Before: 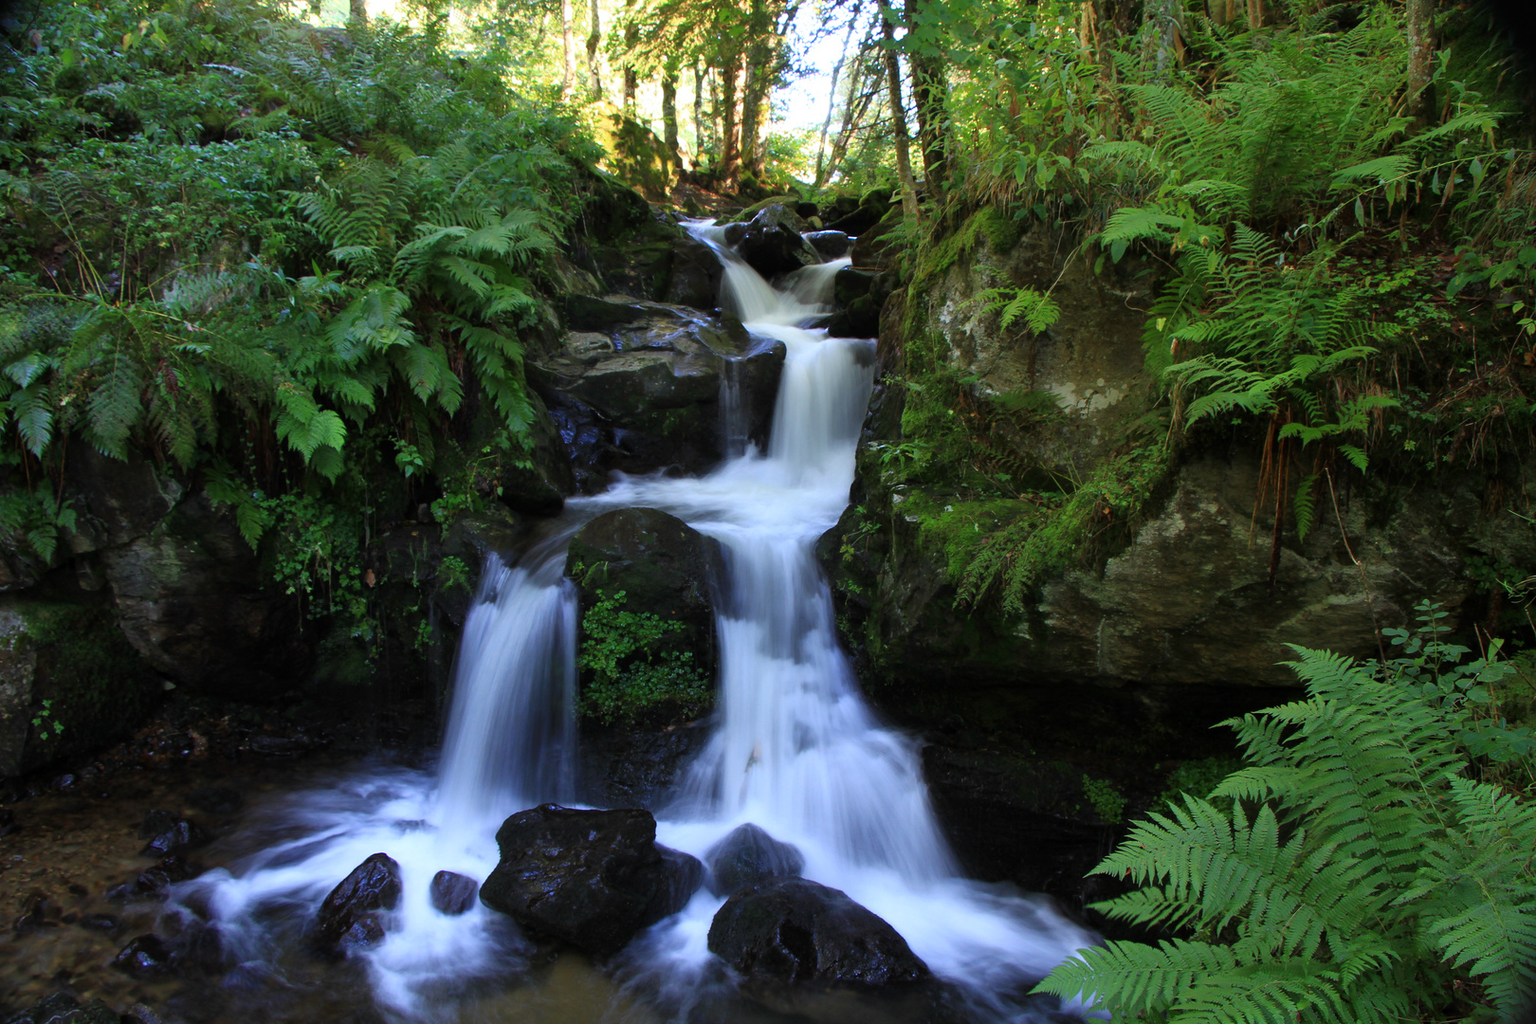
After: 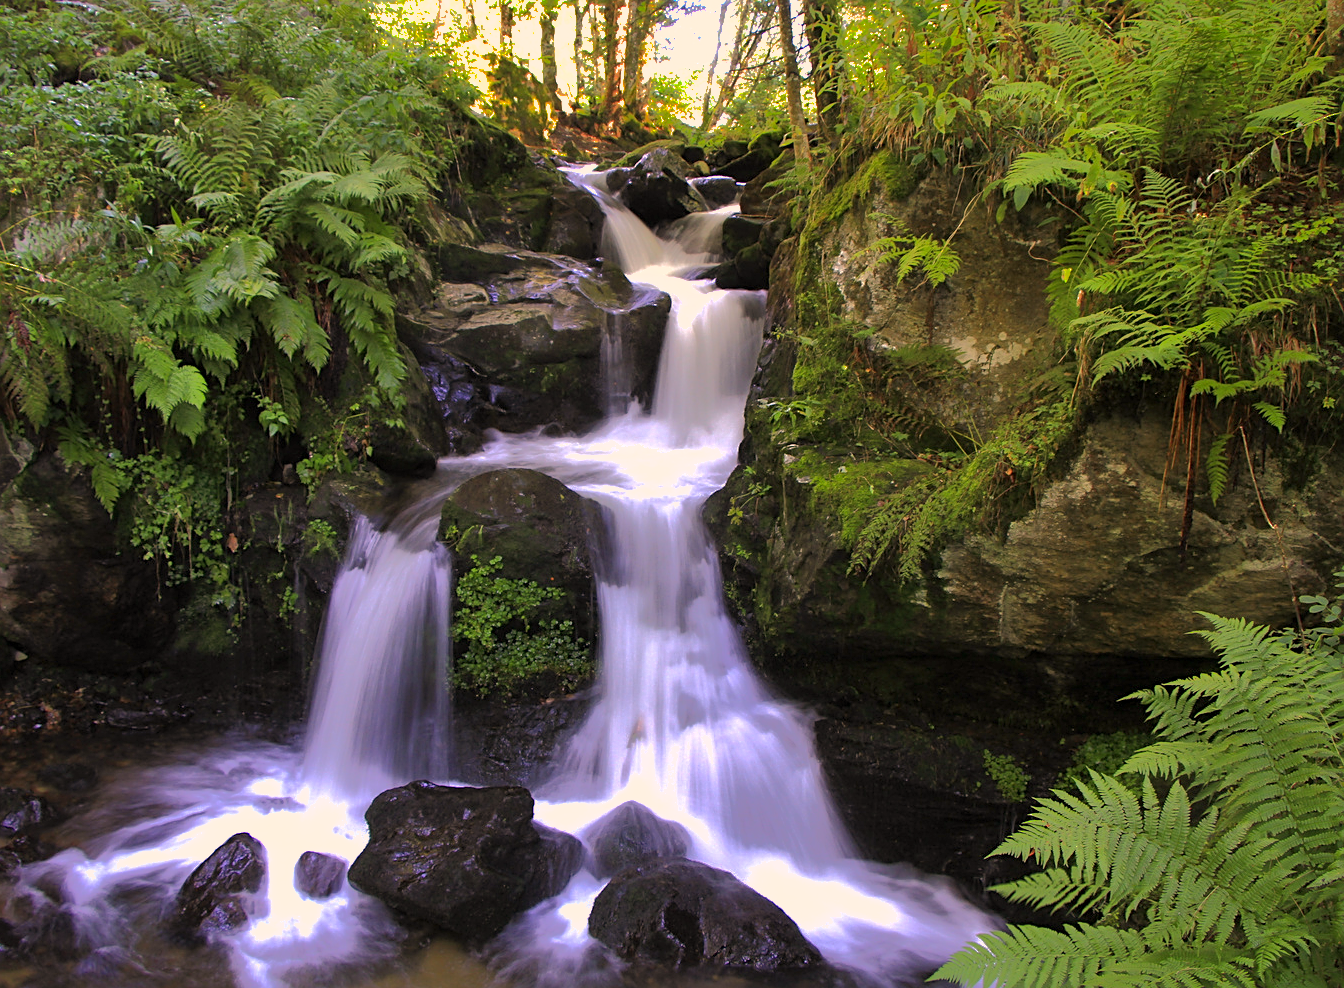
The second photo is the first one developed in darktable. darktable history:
exposure: exposure 0.699 EV, compensate exposure bias true, compensate highlight preservation false
crop: left 9.778%, top 6.276%, right 7.243%, bottom 2.194%
shadows and highlights: shadows 38.03, highlights -75.12
sharpen: amount 0.498
color correction: highlights a* 20.99, highlights b* 19.28
contrast brightness saturation: saturation -0.059
